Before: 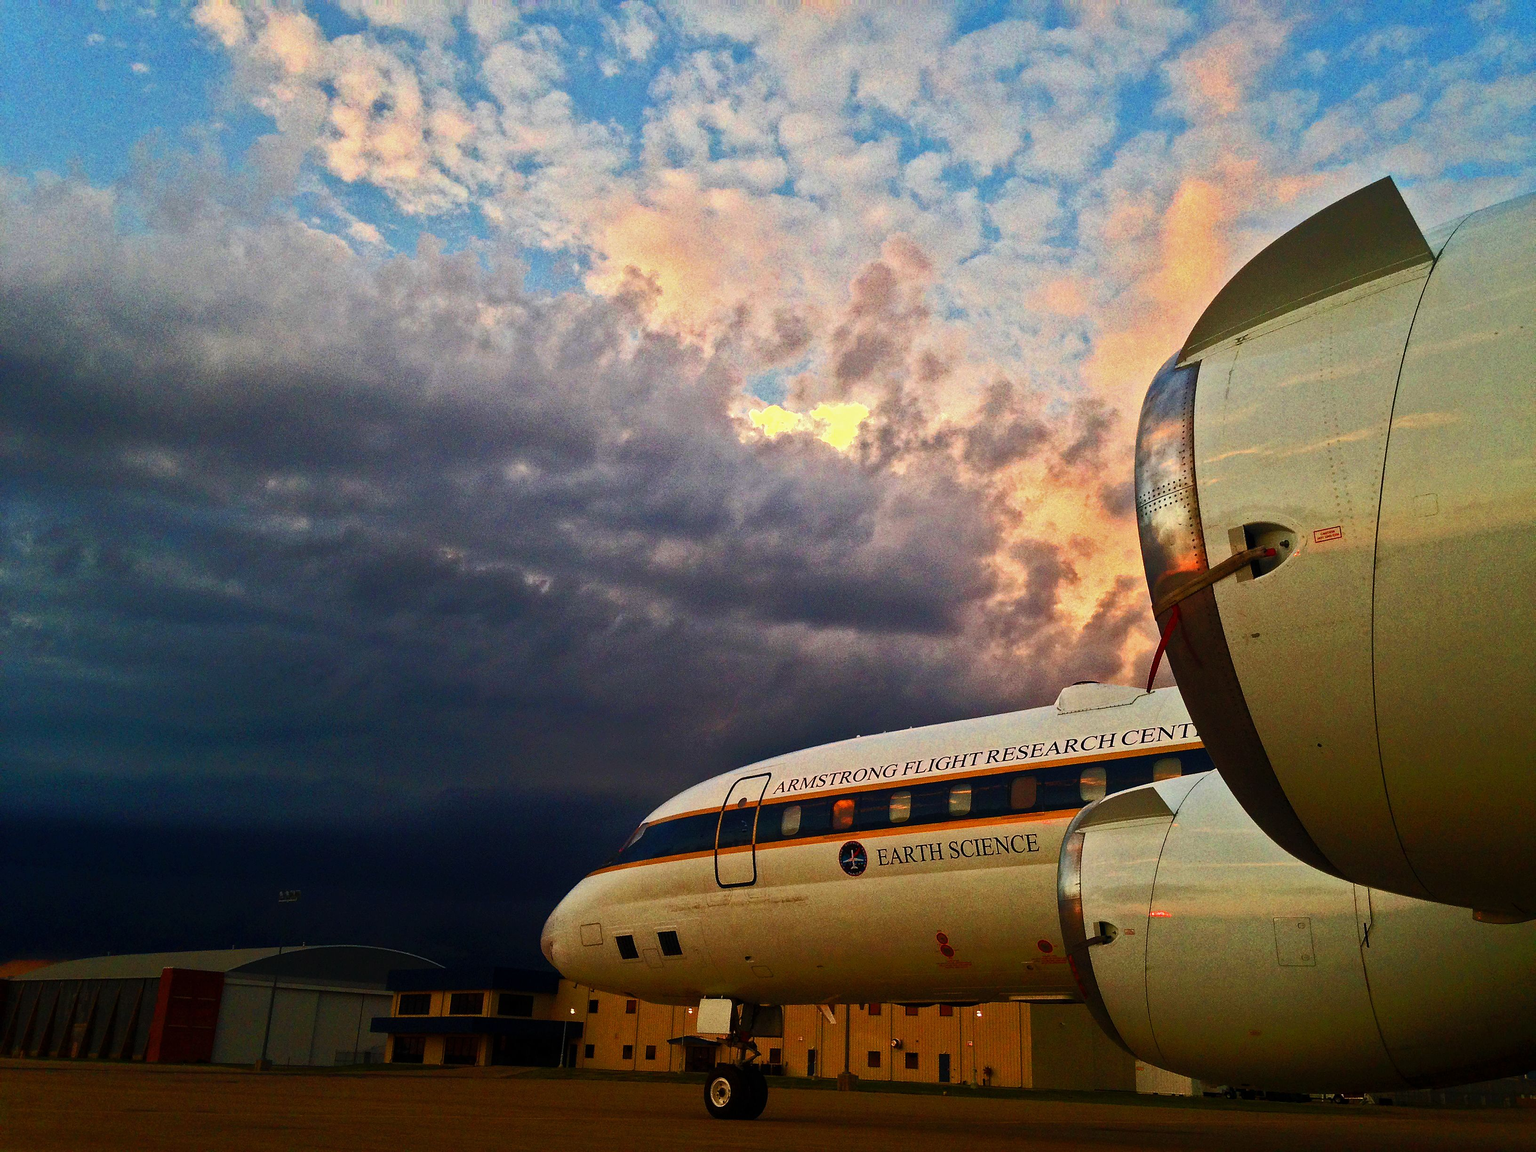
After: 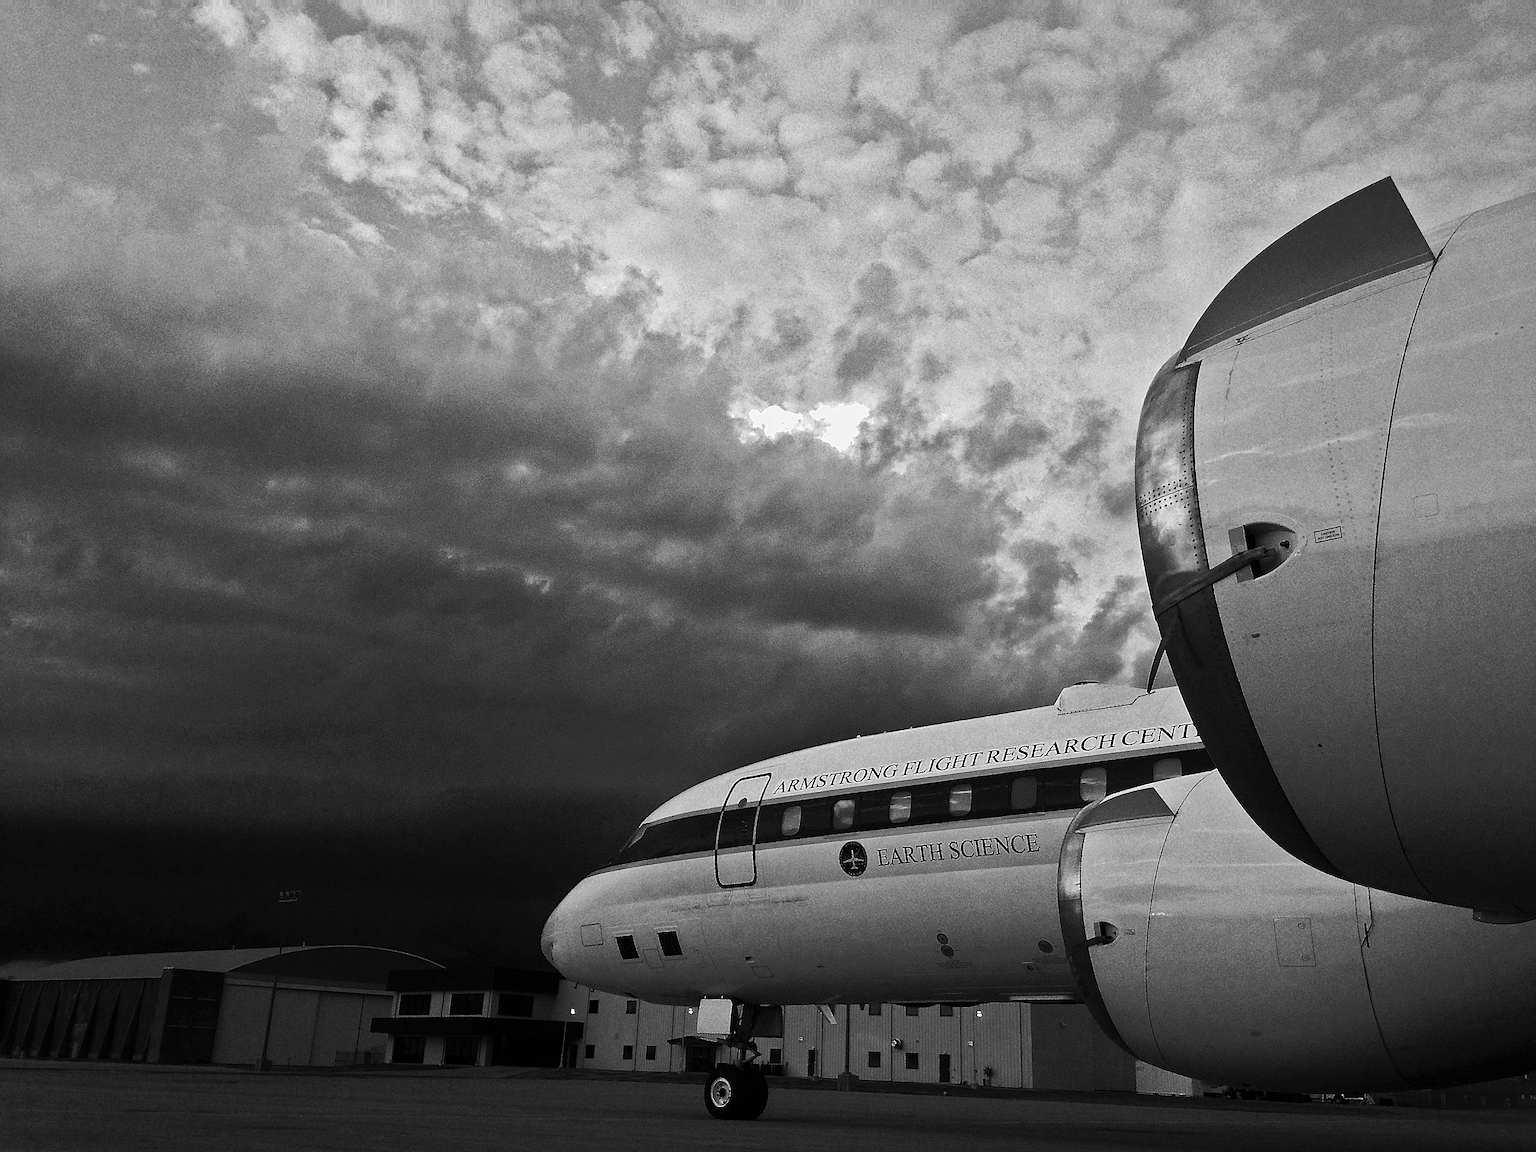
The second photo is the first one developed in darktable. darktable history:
color correction: highlights a* -1.43, highlights b* 10.12, shadows a* 0.395, shadows b* 19.35
color zones: curves: ch1 [(0, -0.014) (0.143, -0.013) (0.286, -0.013) (0.429, -0.016) (0.571, -0.019) (0.714, -0.015) (0.857, 0.002) (1, -0.014)]
sharpen: on, module defaults
